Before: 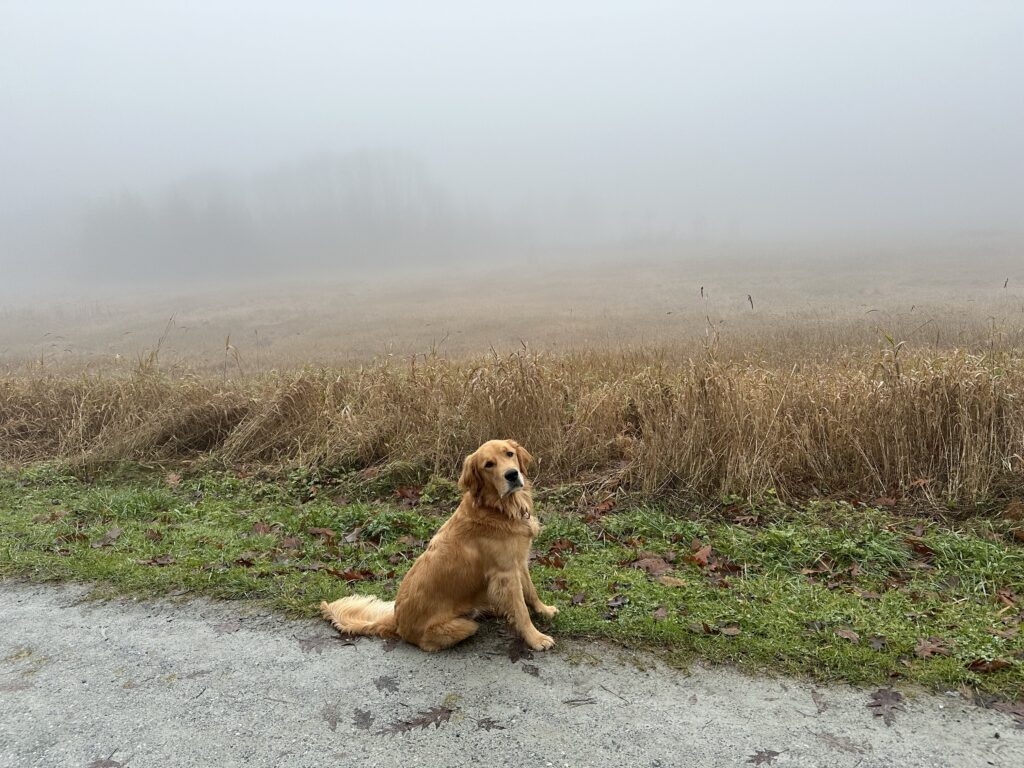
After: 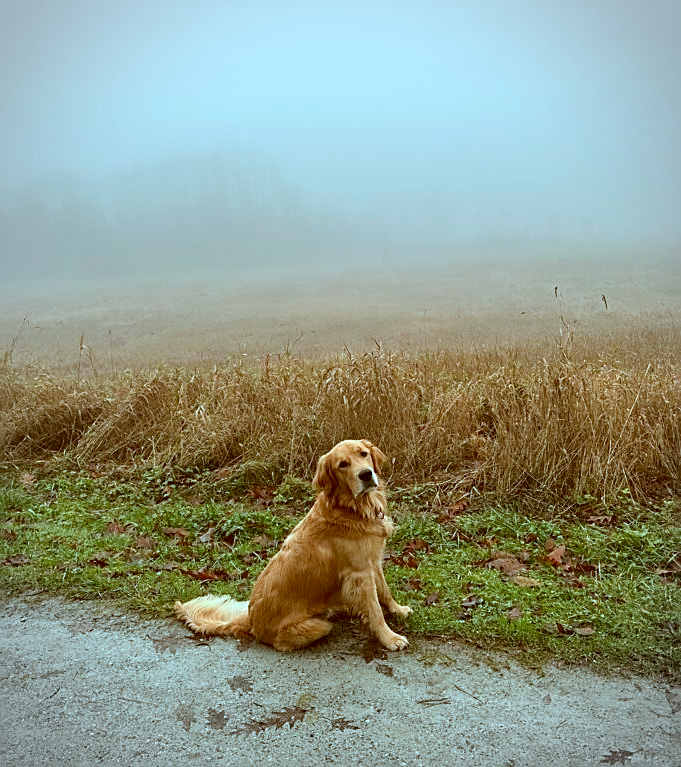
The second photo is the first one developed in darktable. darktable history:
crop and rotate: left 14.301%, right 19.18%
vignetting: fall-off start 74.39%, fall-off radius 65.58%, dithering 8-bit output
sharpen: on, module defaults
color correction: highlights a* -14.58, highlights b* -16.58, shadows a* 10.35, shadows b* 28.84
